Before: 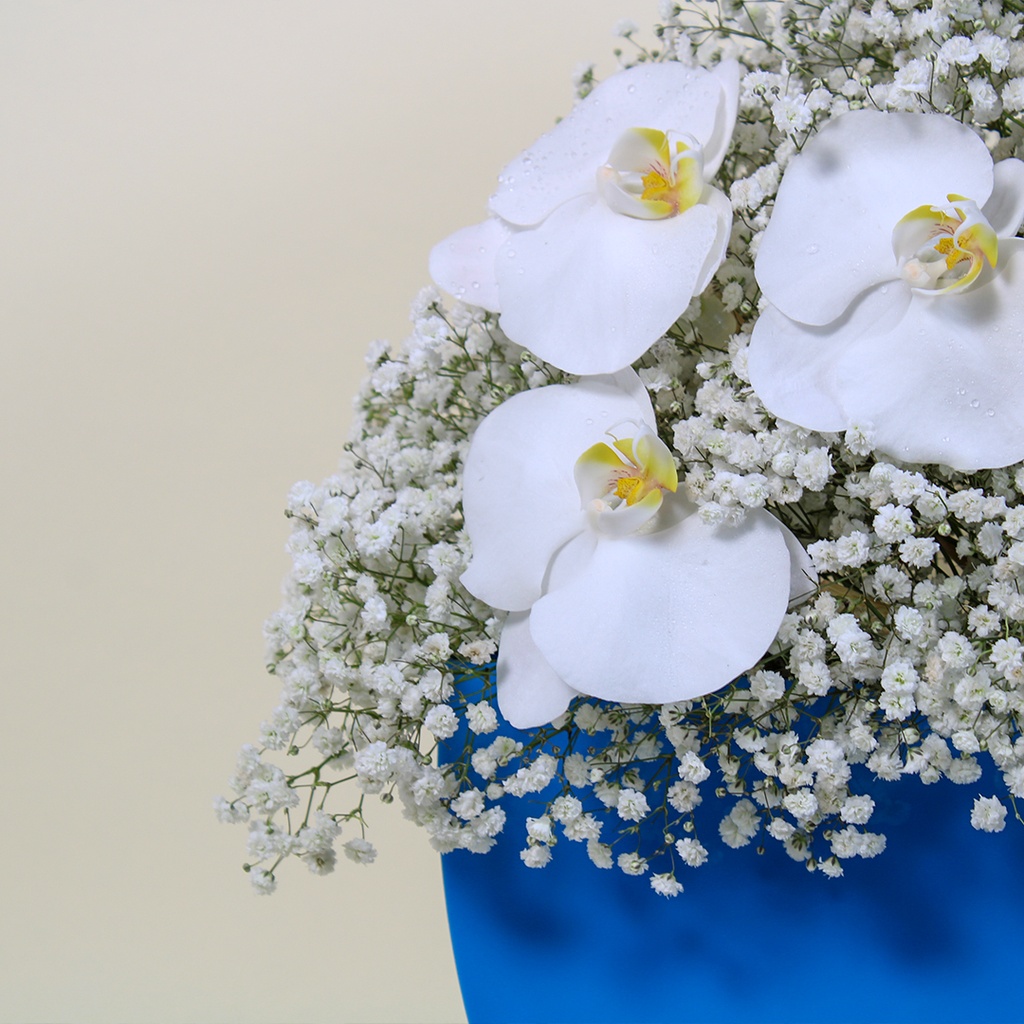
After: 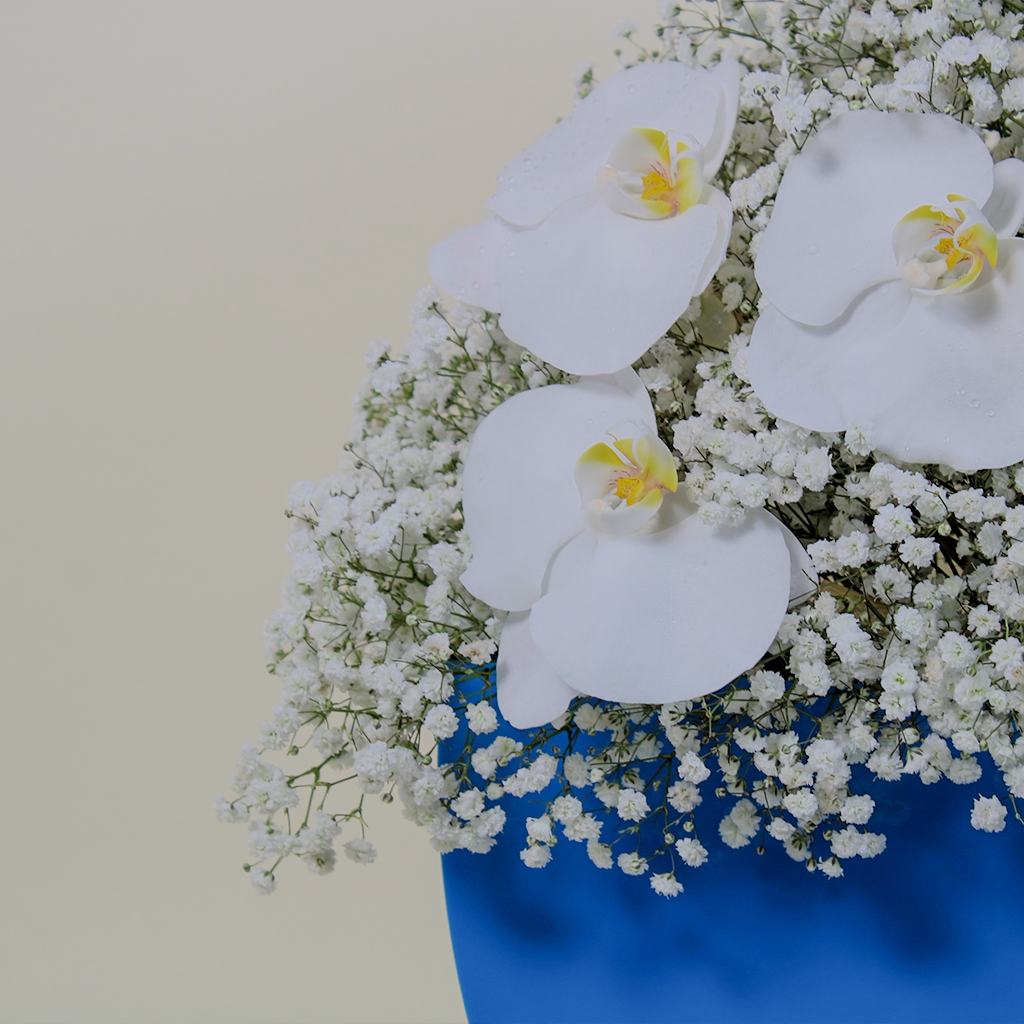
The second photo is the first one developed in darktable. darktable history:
filmic rgb: middle gray luminance 29.76%, black relative exposure -9.03 EV, white relative exposure 6.99 EV, target black luminance 0%, hardness 2.93, latitude 1.45%, contrast 0.962, highlights saturation mix 3.7%, shadows ↔ highlights balance 12.01%, preserve chrominance max RGB
